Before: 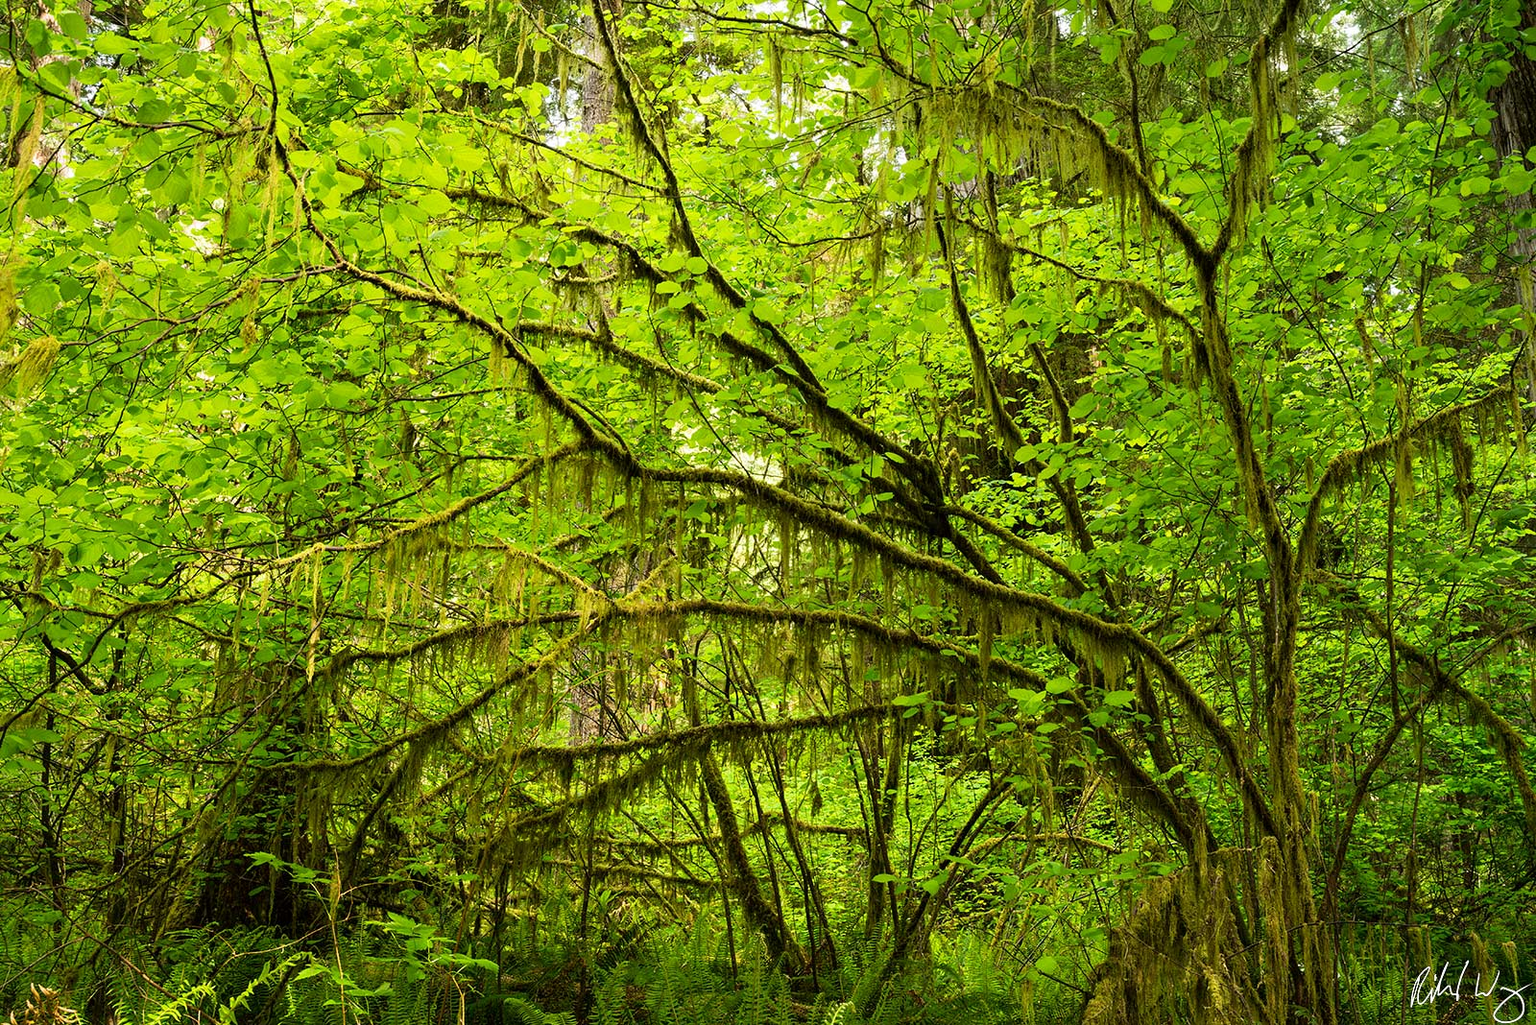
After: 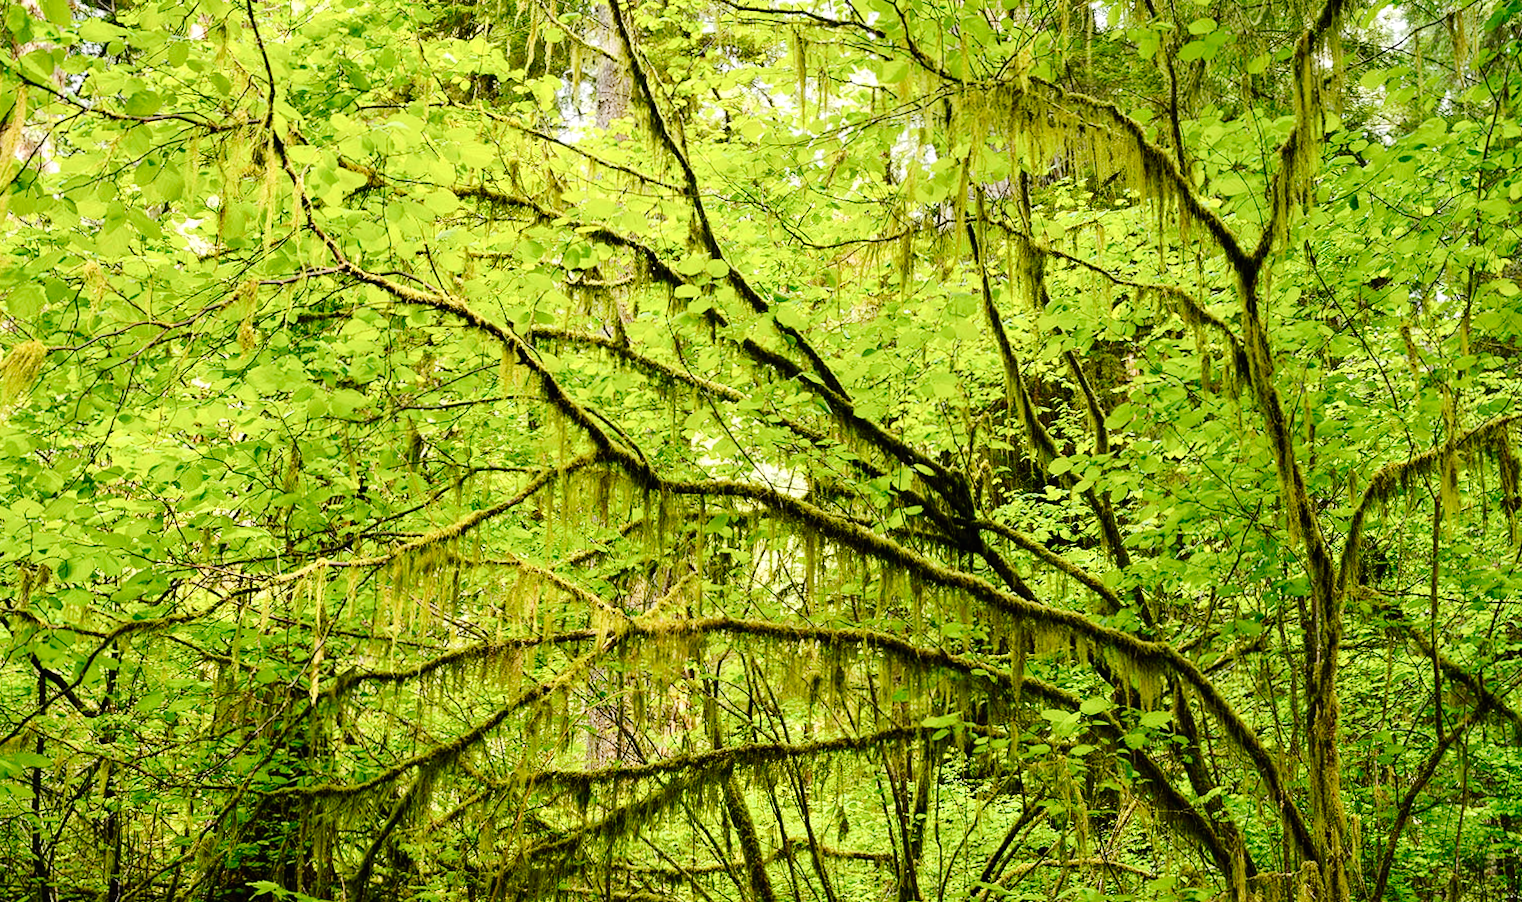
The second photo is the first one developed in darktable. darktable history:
crop and rotate: angle 0.2°, left 0.275%, right 3.127%, bottom 14.18%
tone curve: curves: ch0 [(0, 0) (0.003, 0.009) (0.011, 0.009) (0.025, 0.01) (0.044, 0.02) (0.069, 0.032) (0.1, 0.048) (0.136, 0.092) (0.177, 0.153) (0.224, 0.217) (0.277, 0.306) (0.335, 0.402) (0.399, 0.488) (0.468, 0.574) (0.543, 0.648) (0.623, 0.716) (0.709, 0.783) (0.801, 0.851) (0.898, 0.92) (1, 1)], preserve colors none
rotate and perspective: rotation 0.174°, lens shift (vertical) 0.013, lens shift (horizontal) 0.019, shear 0.001, automatic cropping original format, crop left 0.007, crop right 0.991, crop top 0.016, crop bottom 0.997
exposure: exposure 0.217 EV, compensate highlight preservation false
